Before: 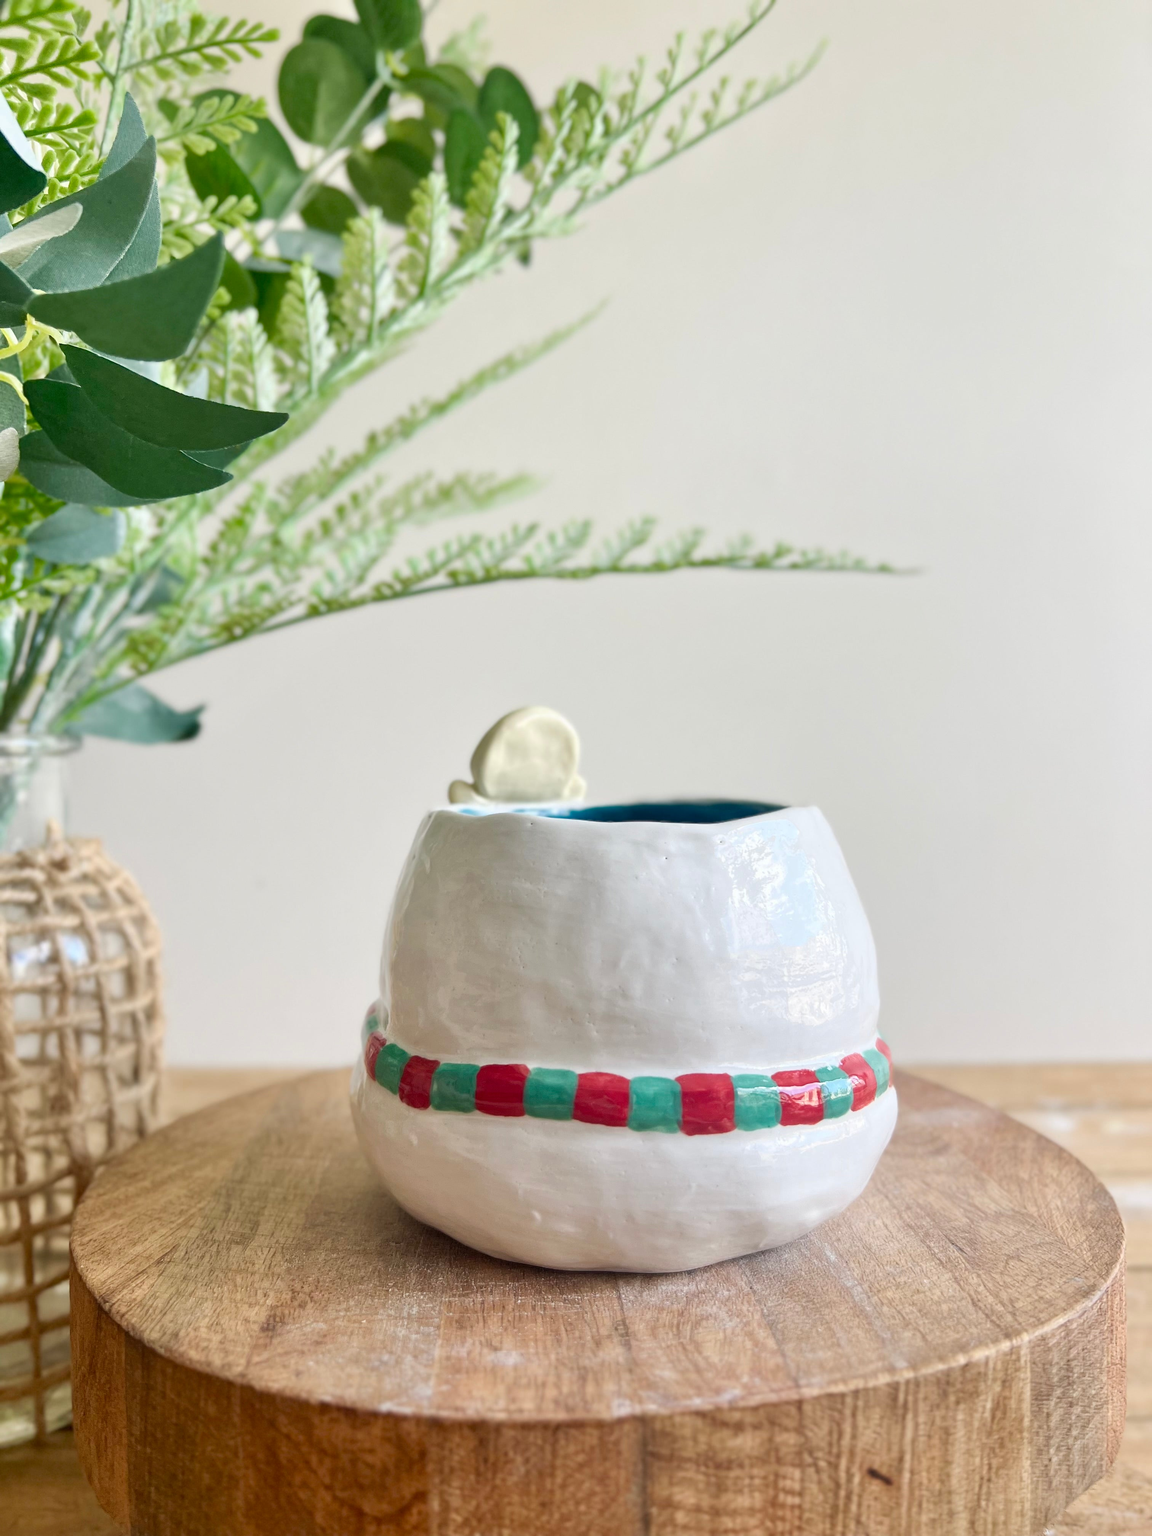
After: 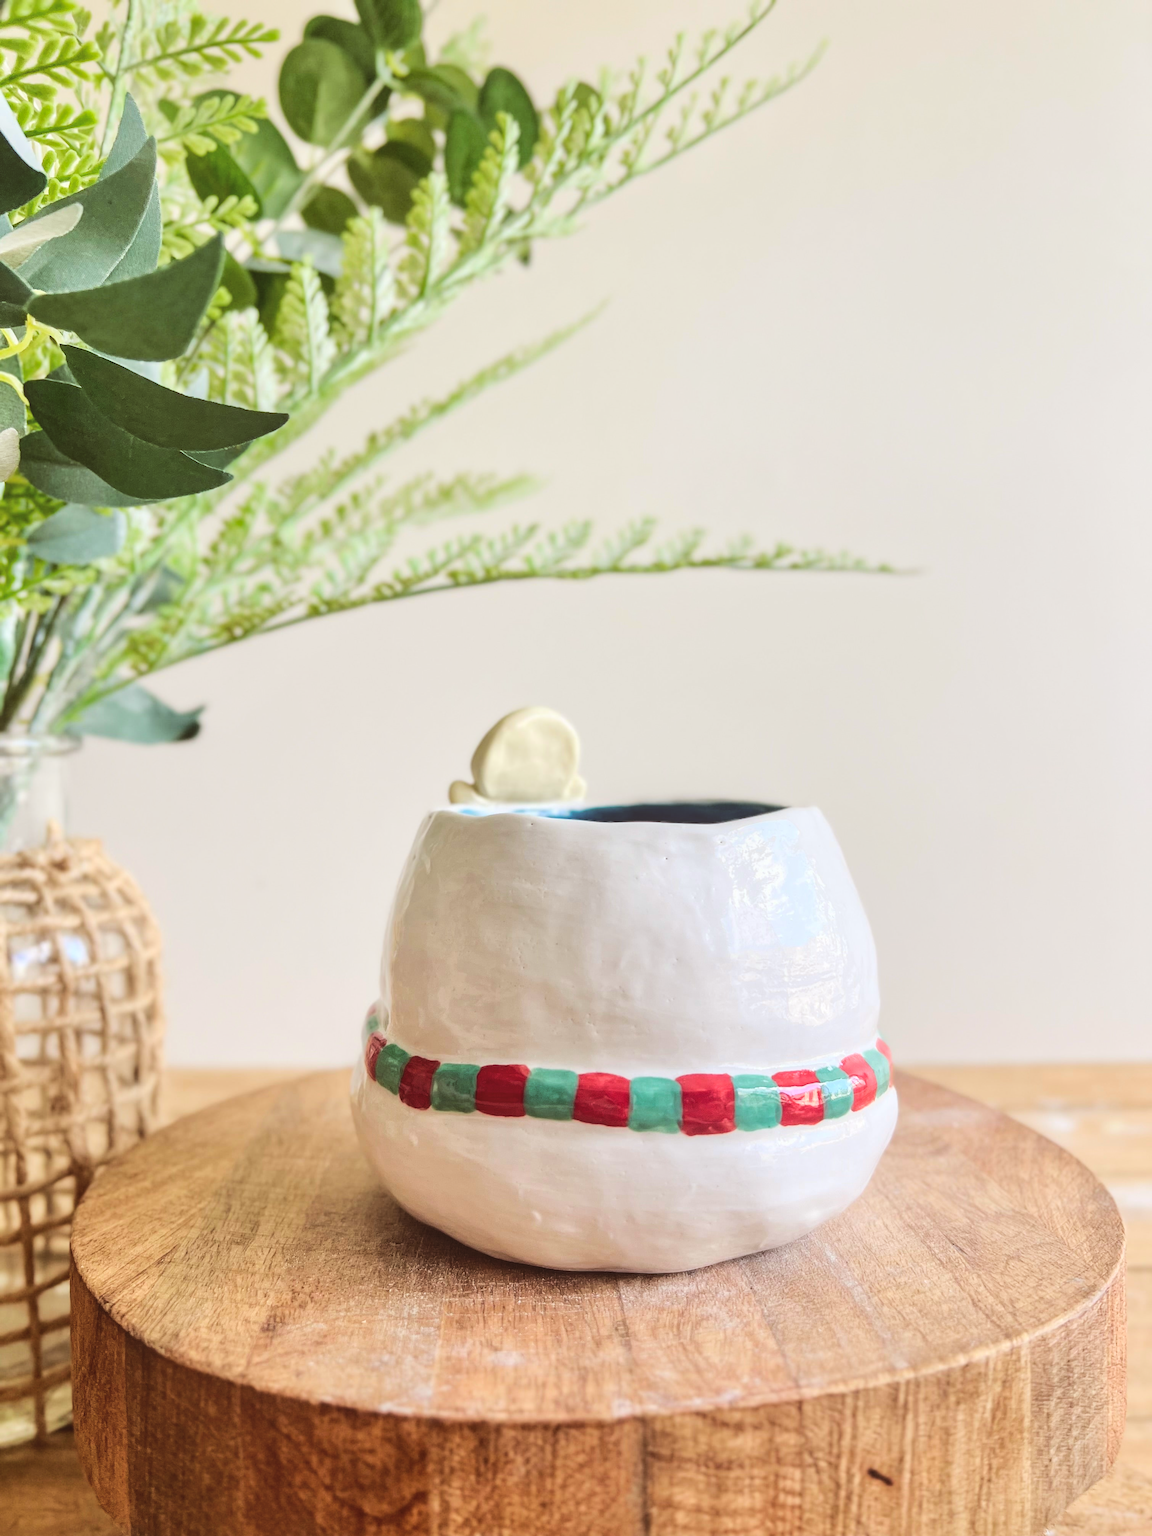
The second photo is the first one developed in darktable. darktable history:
rgb curve: curves: ch0 [(0, 0) (0.284, 0.292) (0.505, 0.644) (1, 1)], compensate middle gray true
local contrast: on, module defaults
exposure: black level correction -0.025, exposure -0.117 EV, compensate highlight preservation false
rgb levels: mode RGB, independent channels, levels [[0, 0.5, 1], [0, 0.521, 1], [0, 0.536, 1]]
